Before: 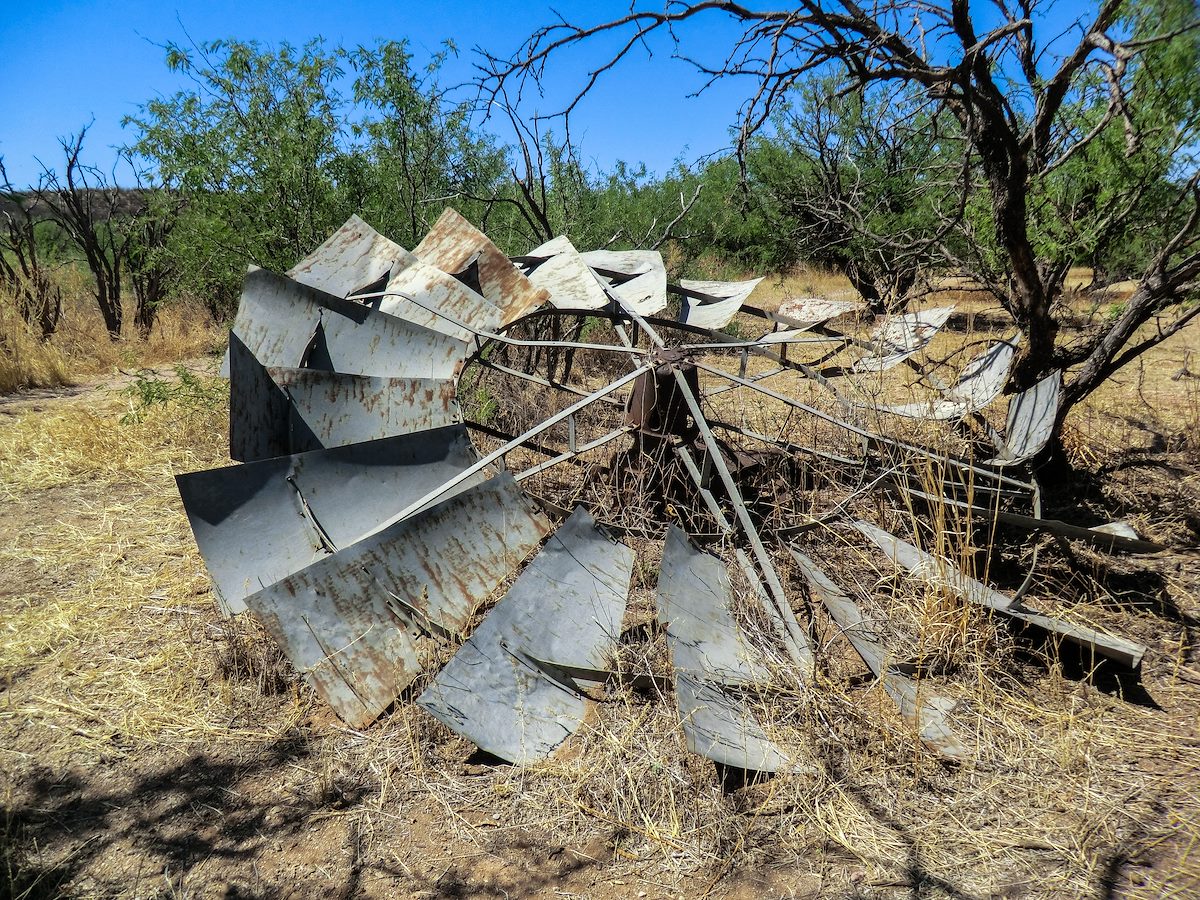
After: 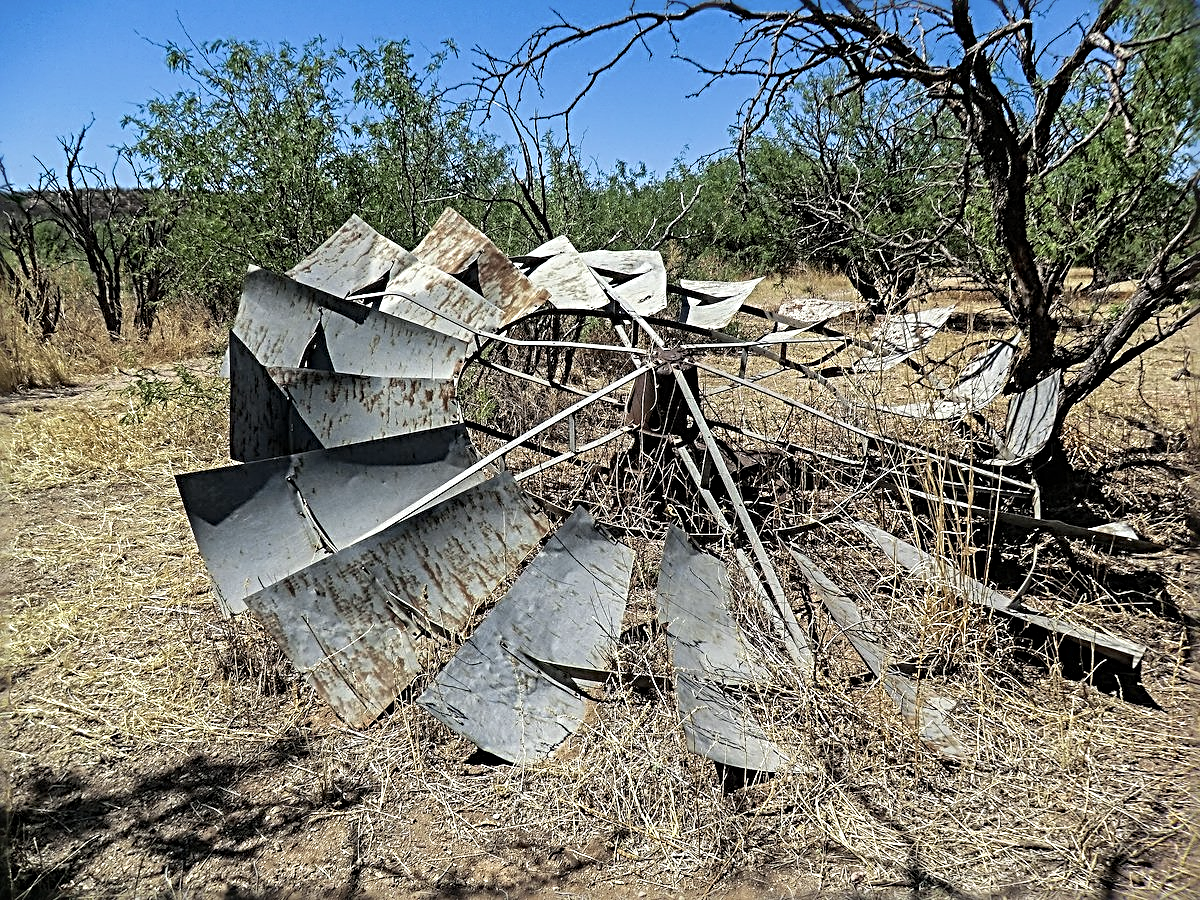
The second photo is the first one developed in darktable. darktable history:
color correction: saturation 0.8
sharpen: radius 3.69, amount 0.928
